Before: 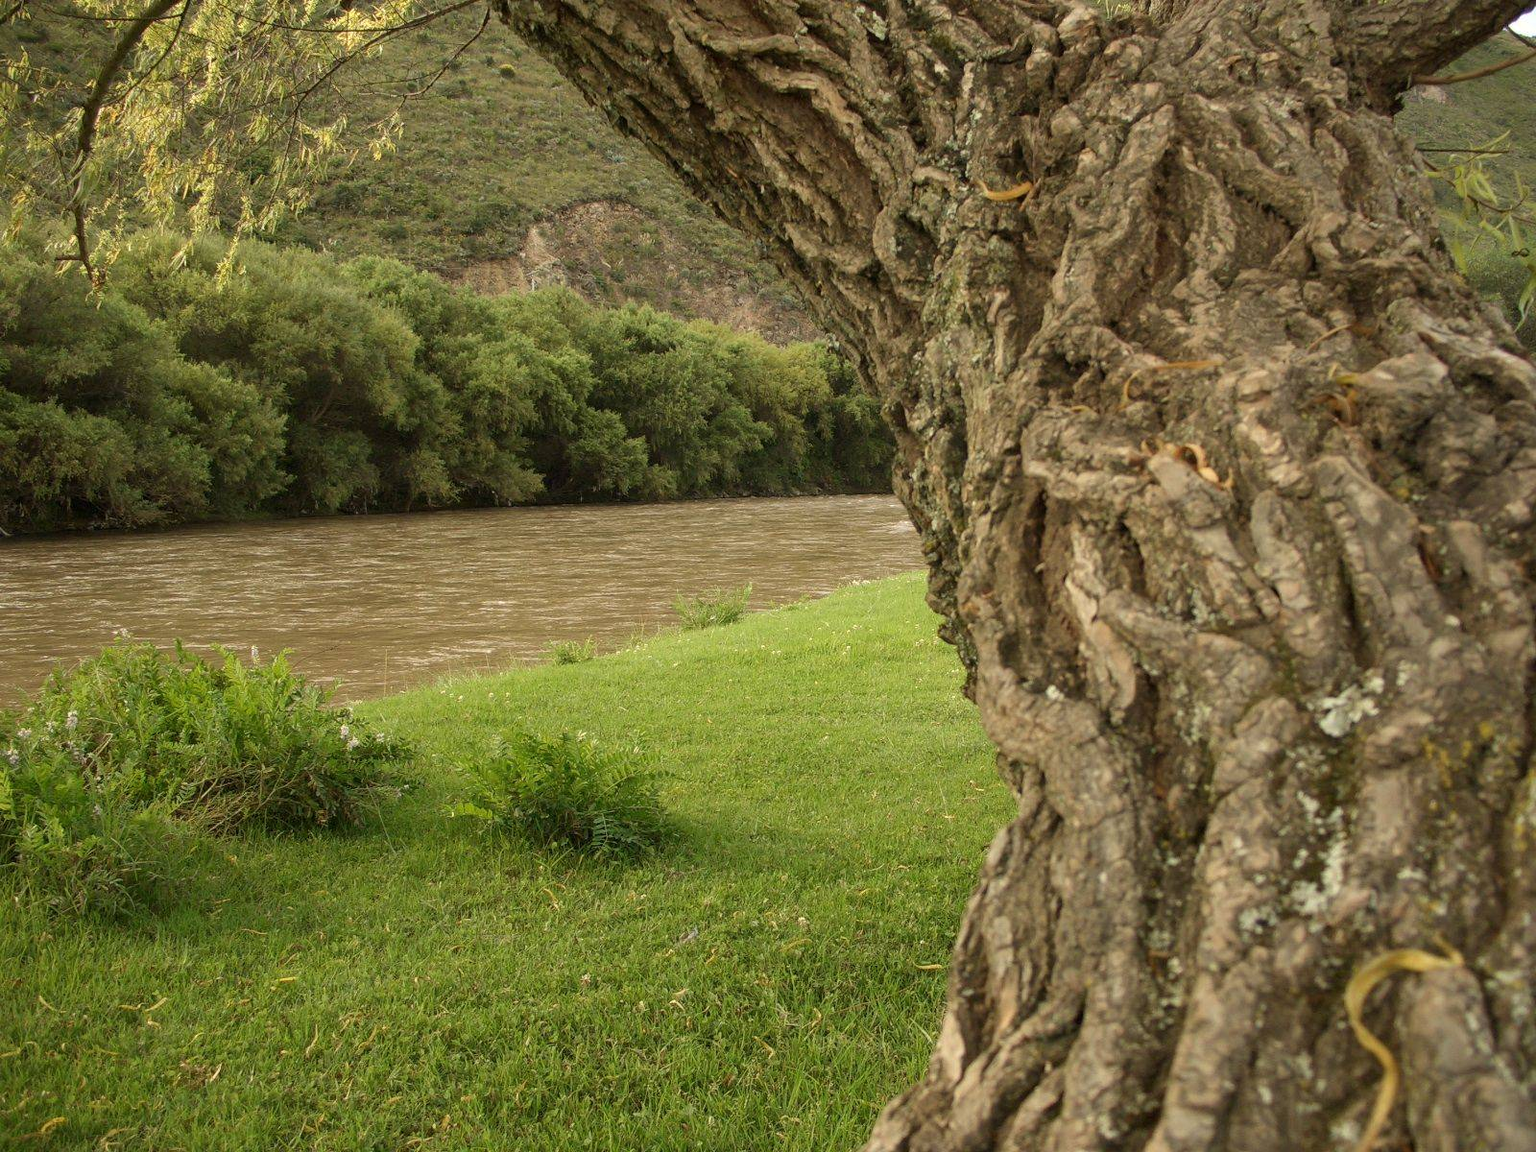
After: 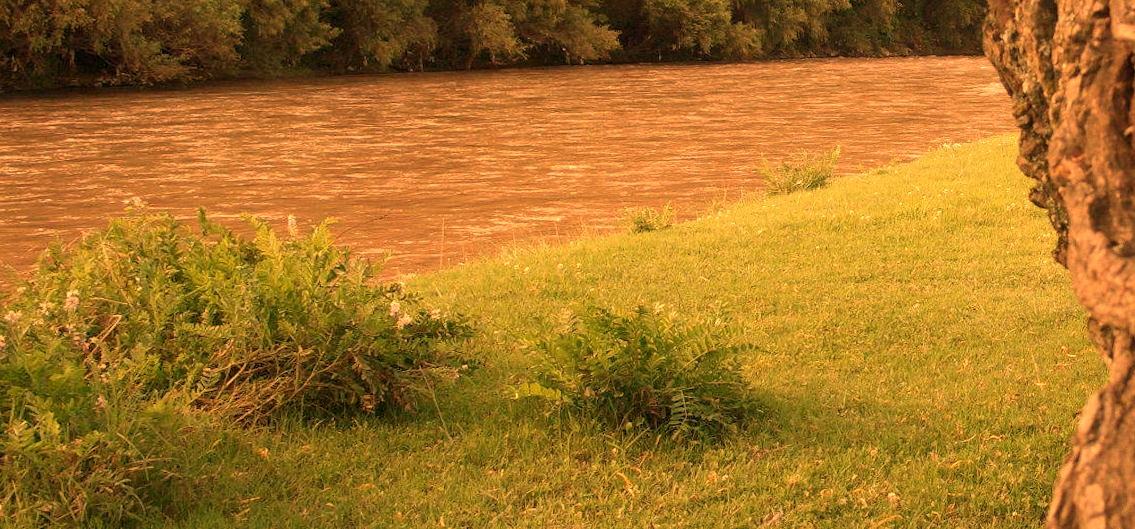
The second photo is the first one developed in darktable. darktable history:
rotate and perspective: rotation -0.013°, lens shift (vertical) -0.027, lens shift (horizontal) 0.178, crop left 0.016, crop right 0.989, crop top 0.082, crop bottom 0.918
crop: top 36.498%, right 27.964%, bottom 14.995%
white balance: red 1.467, blue 0.684
